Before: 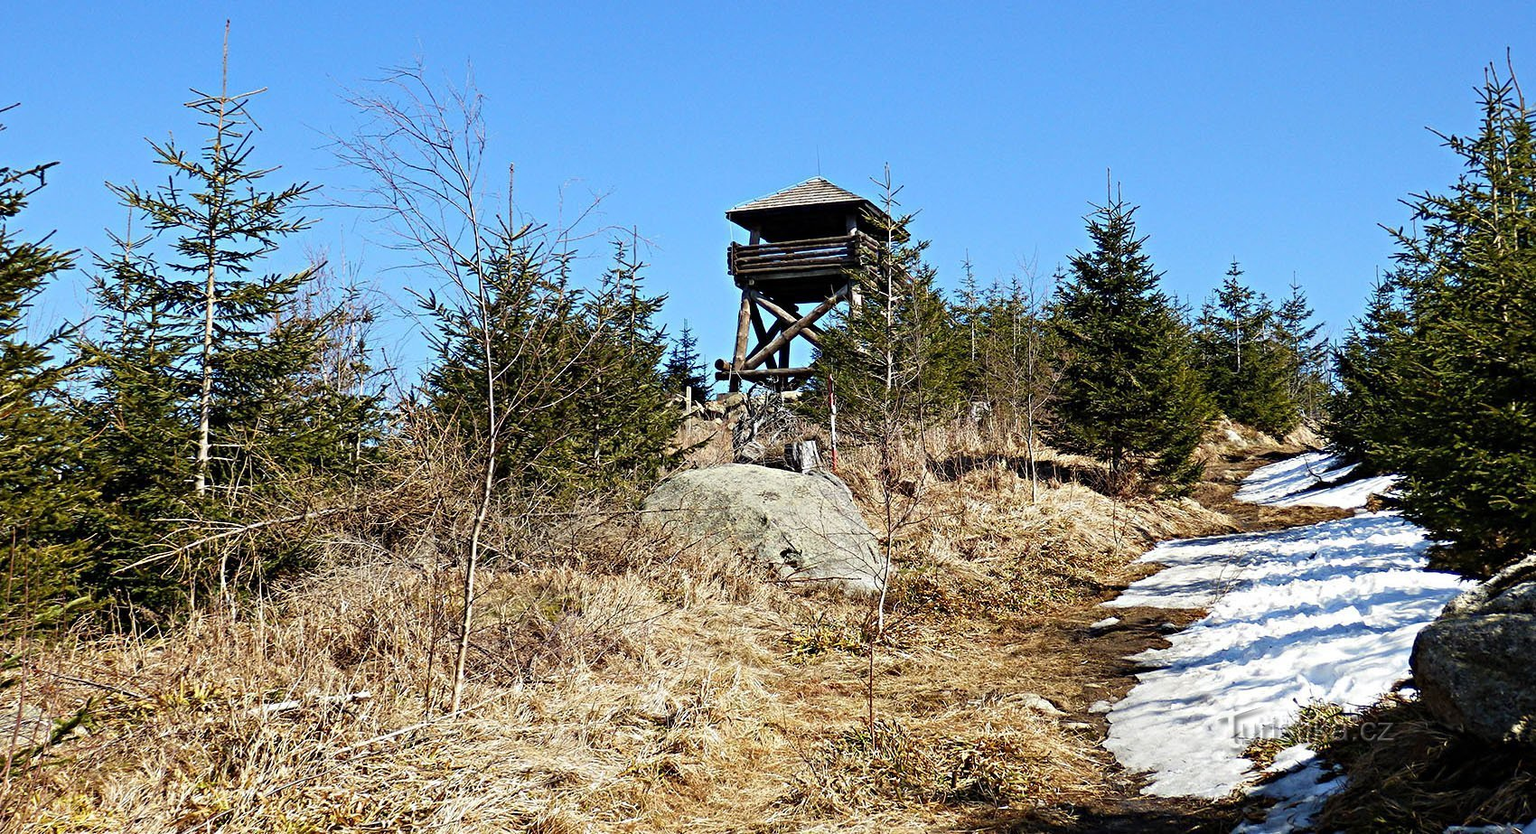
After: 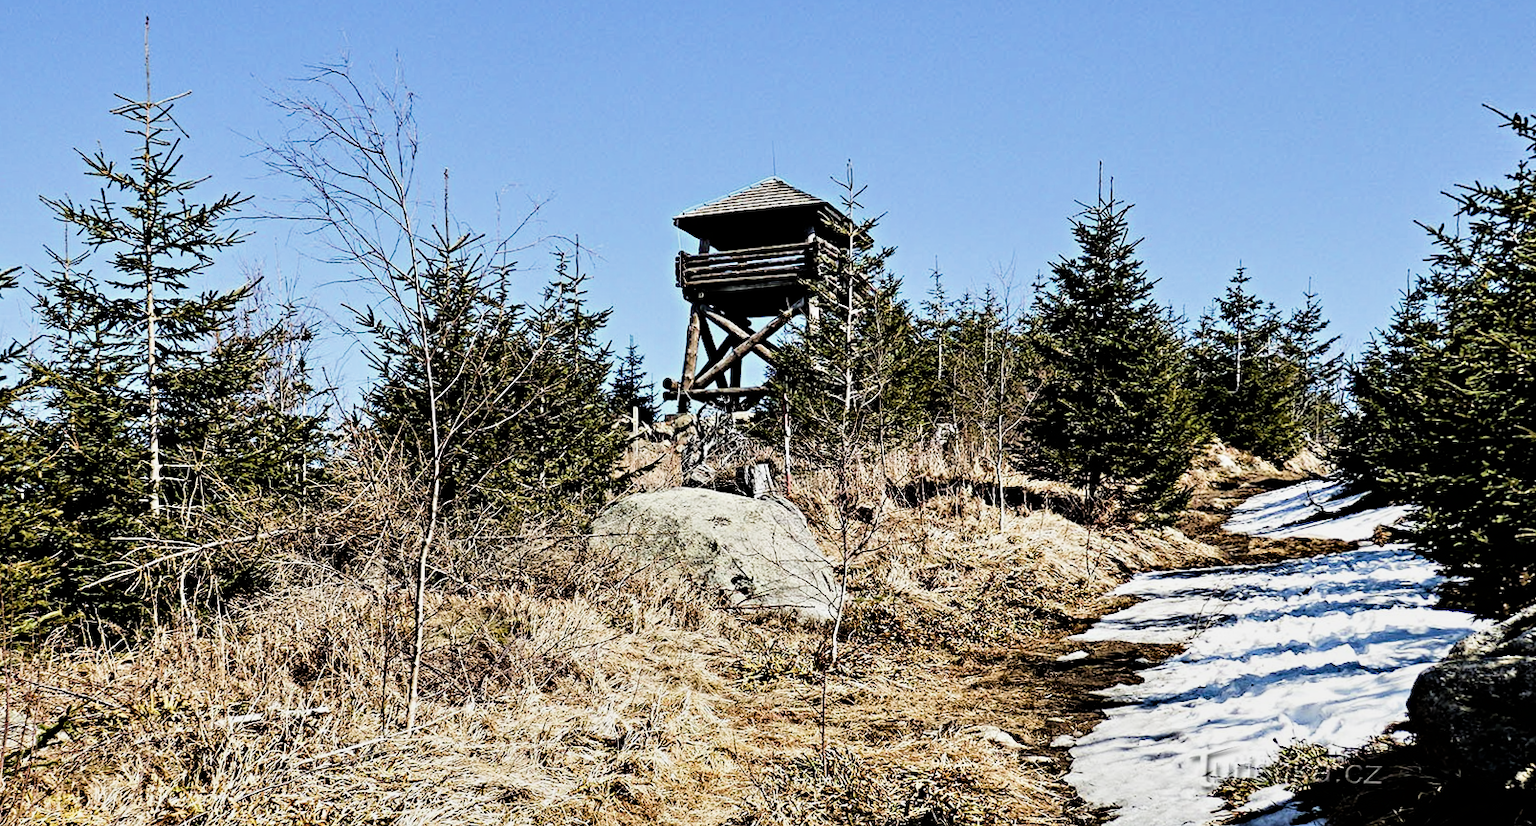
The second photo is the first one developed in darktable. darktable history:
exposure: exposure 0.127 EV, compensate highlight preservation false
rotate and perspective: rotation 0.062°, lens shift (vertical) 0.115, lens shift (horizontal) -0.133, crop left 0.047, crop right 0.94, crop top 0.061, crop bottom 0.94
contrast equalizer: y [[0.601, 0.6, 0.598, 0.598, 0.6, 0.601], [0.5 ×6], [0.5 ×6], [0 ×6], [0 ×6]]
filmic rgb: black relative exposure -5 EV, hardness 2.88, contrast 1.3, highlights saturation mix -30%
